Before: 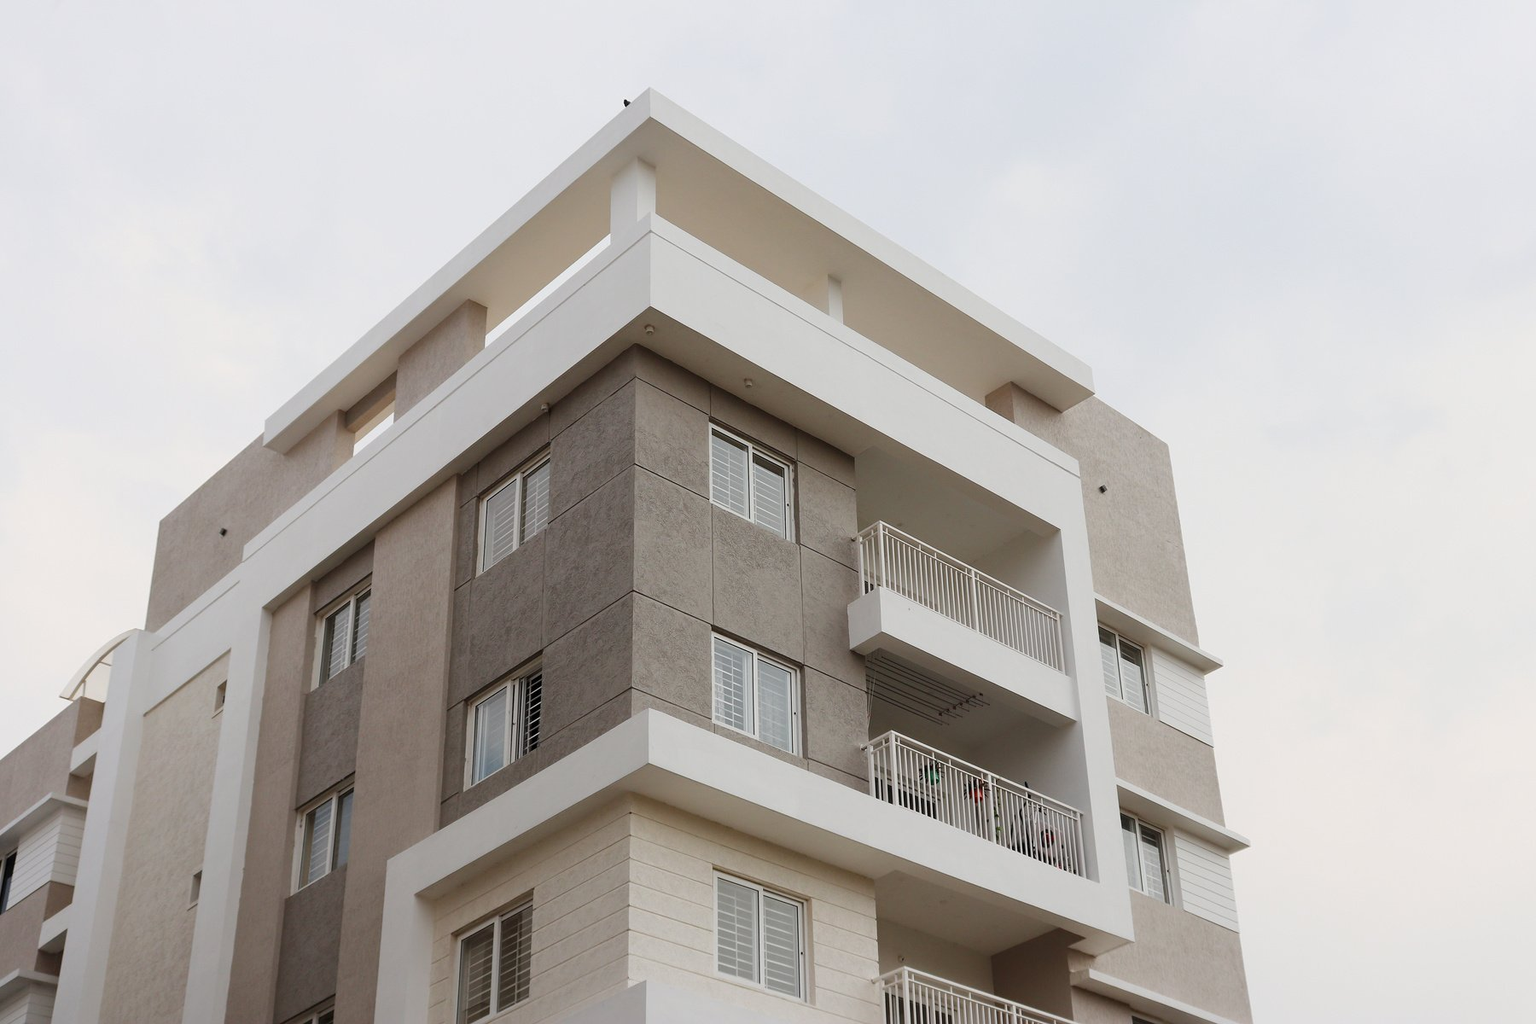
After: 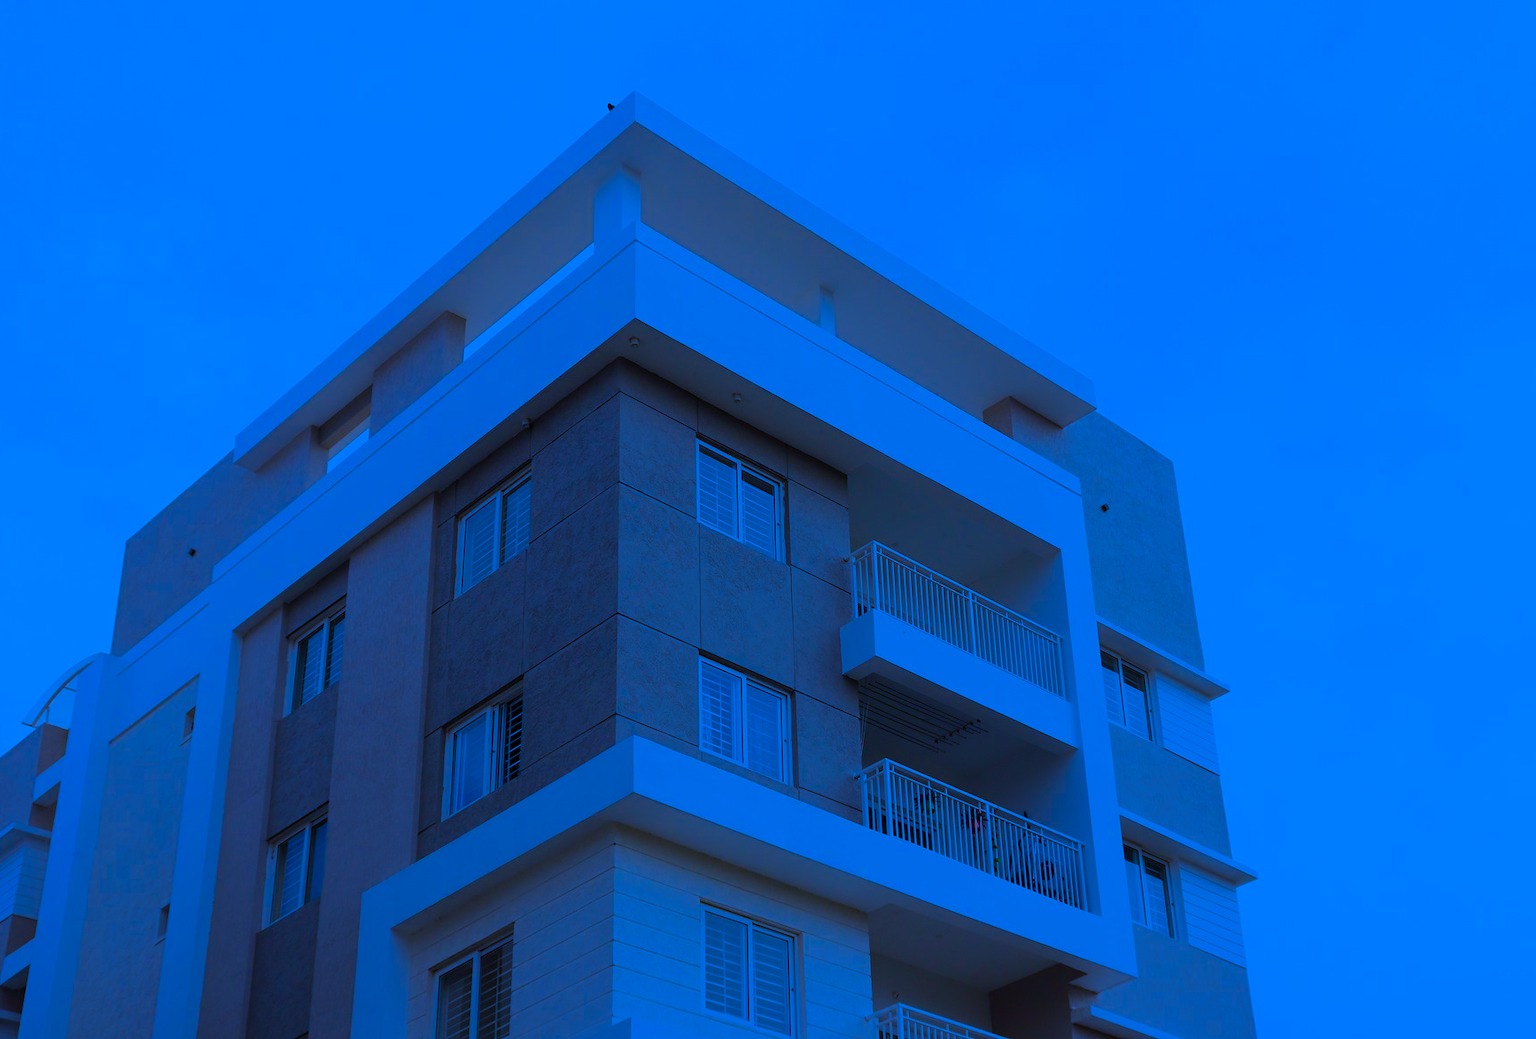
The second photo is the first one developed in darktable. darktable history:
crop and rotate: left 2.536%, right 1.107%, bottom 2.246%
color balance rgb: linear chroma grading › shadows 10%, linear chroma grading › highlights 10%, linear chroma grading › global chroma 15%, linear chroma grading › mid-tones 15%, perceptual saturation grading › global saturation 40%, perceptual saturation grading › highlights -25%, perceptual saturation grading › mid-tones 35%, perceptual saturation grading › shadows 35%, perceptual brilliance grading › global brilliance 11.29%, global vibrance 11.29%
exposure: exposure -2.002 EV, compensate highlight preservation false
white balance: red 0.766, blue 1.537
